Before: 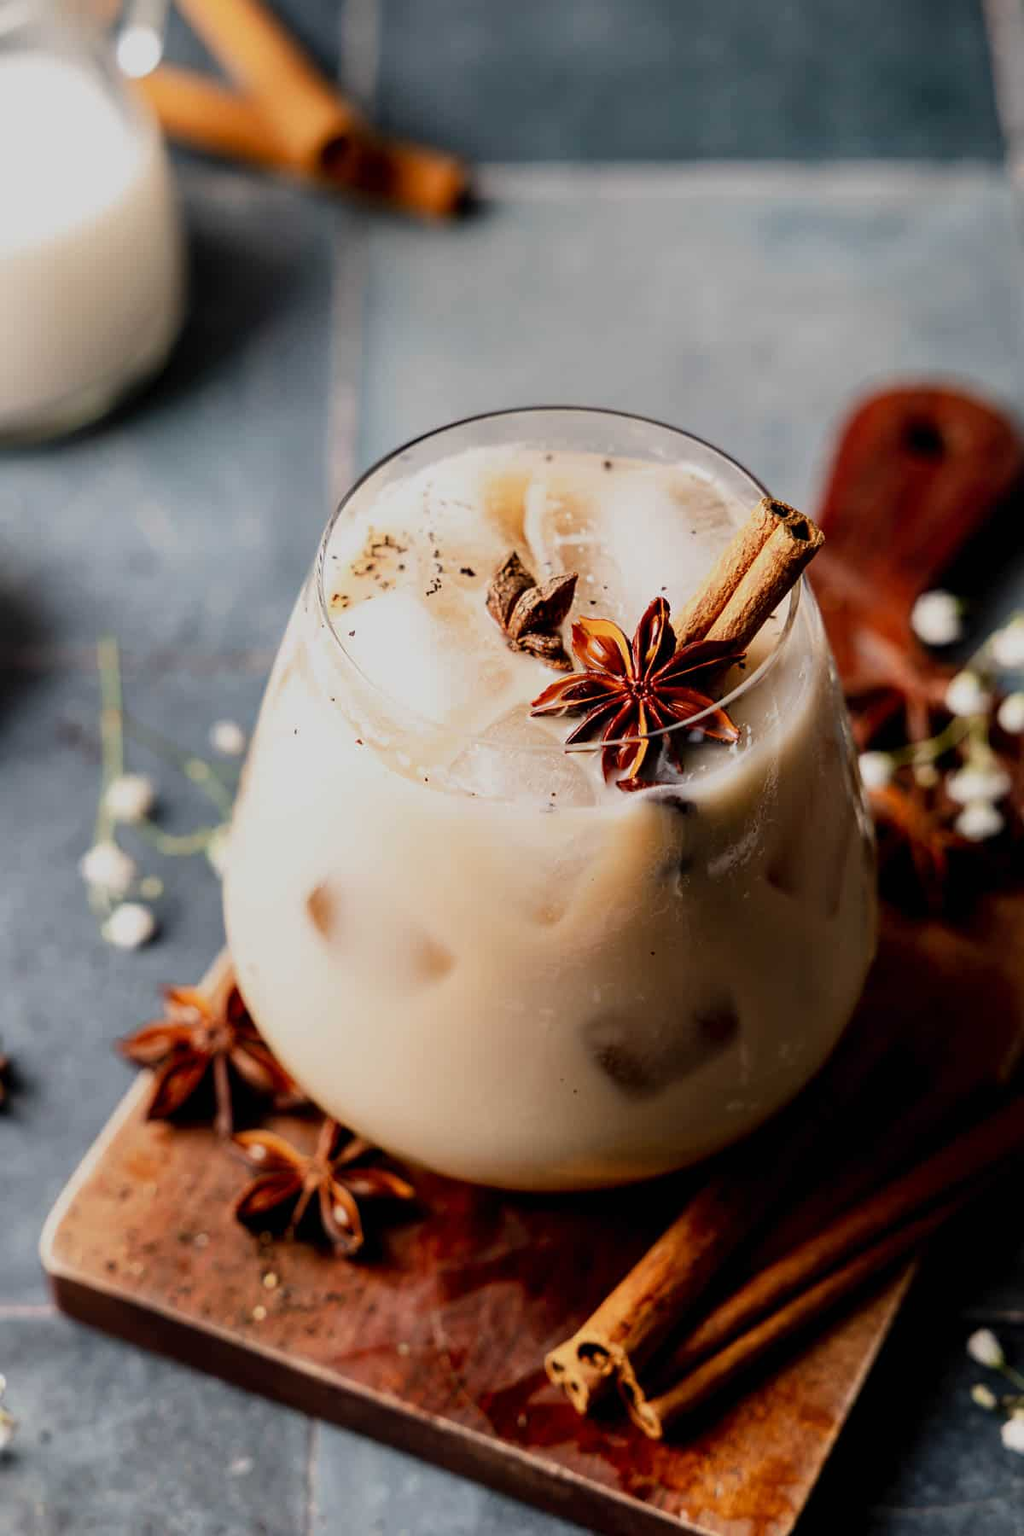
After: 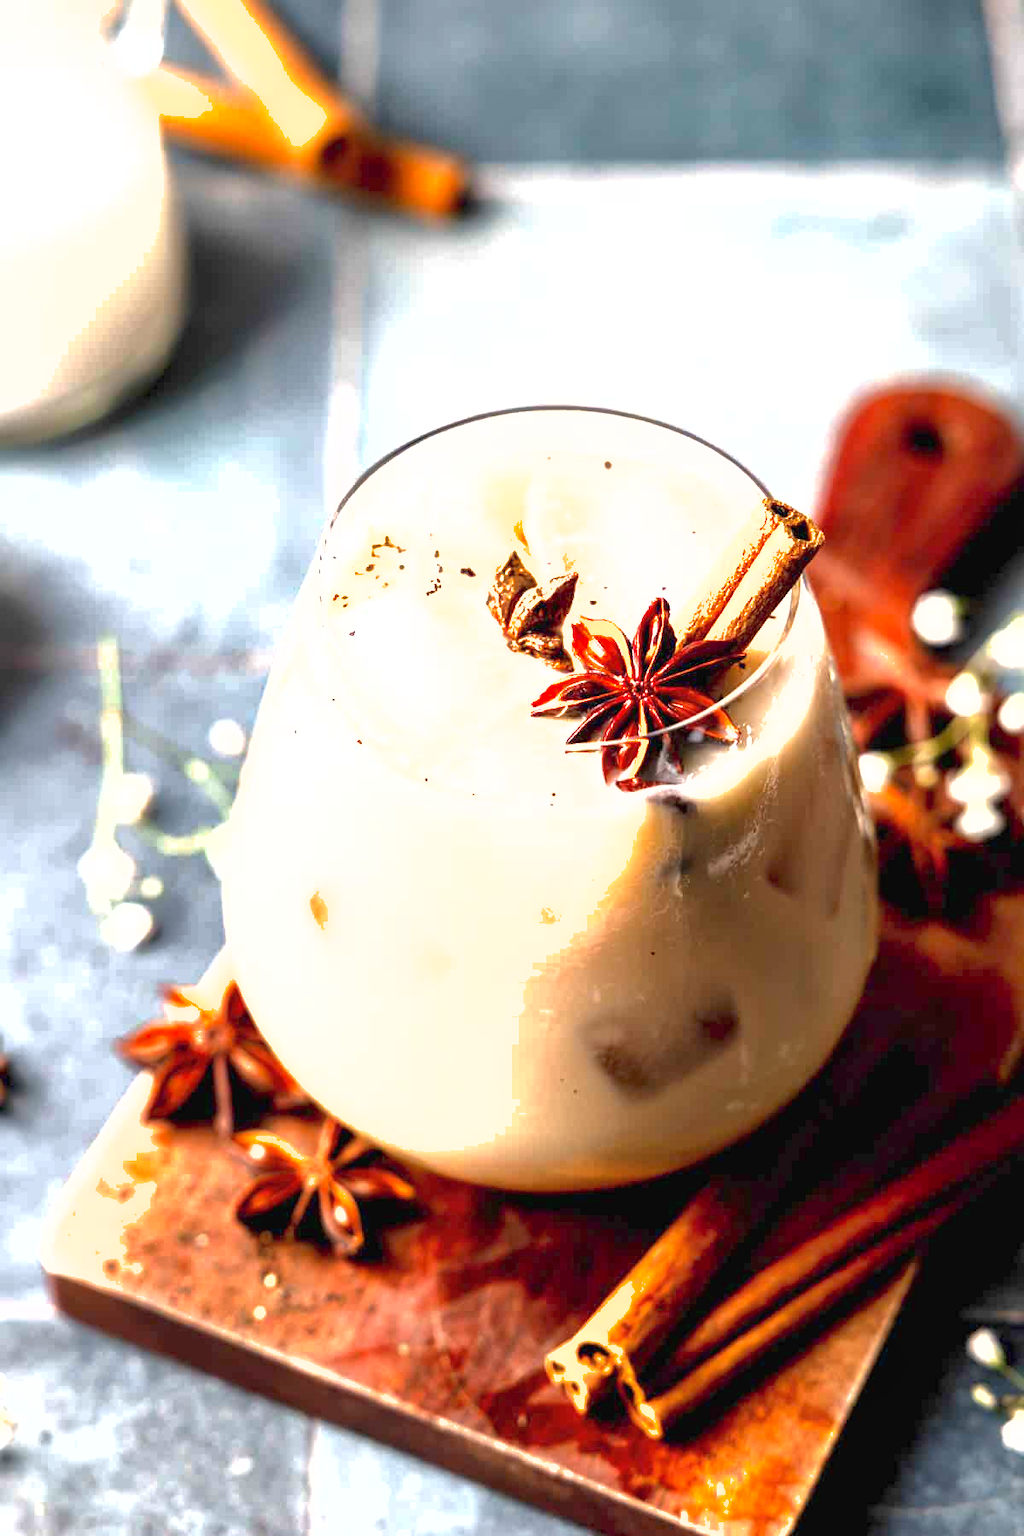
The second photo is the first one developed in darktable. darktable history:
shadows and highlights: on, module defaults
exposure: black level correction 0, exposure 1.746 EV, compensate highlight preservation false
